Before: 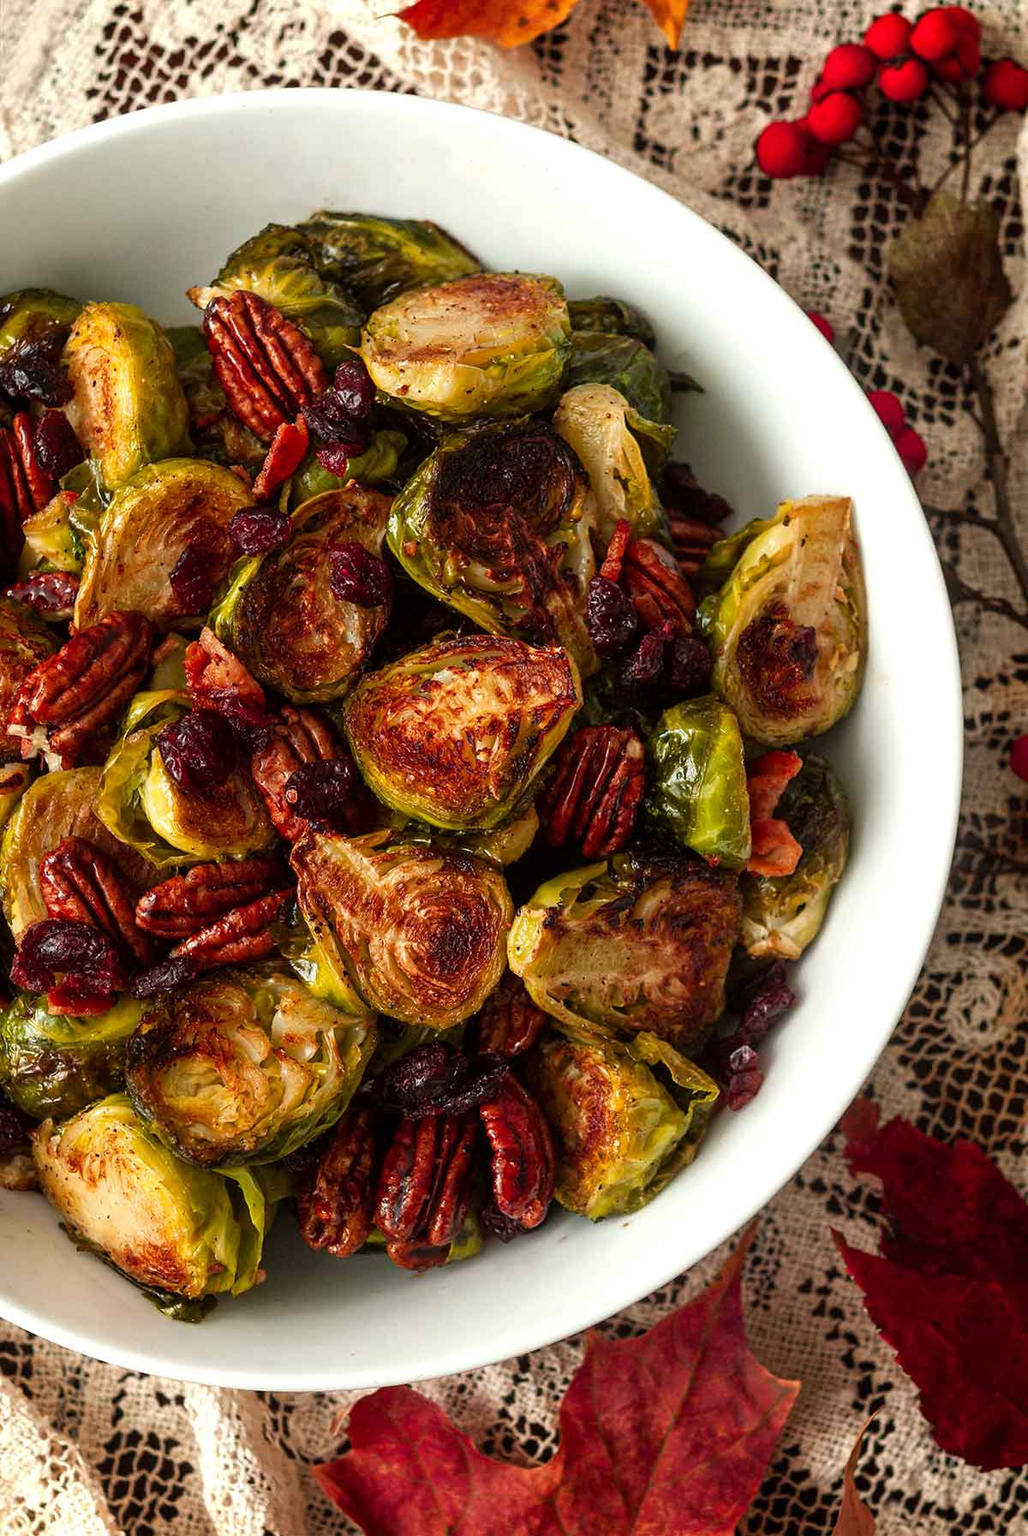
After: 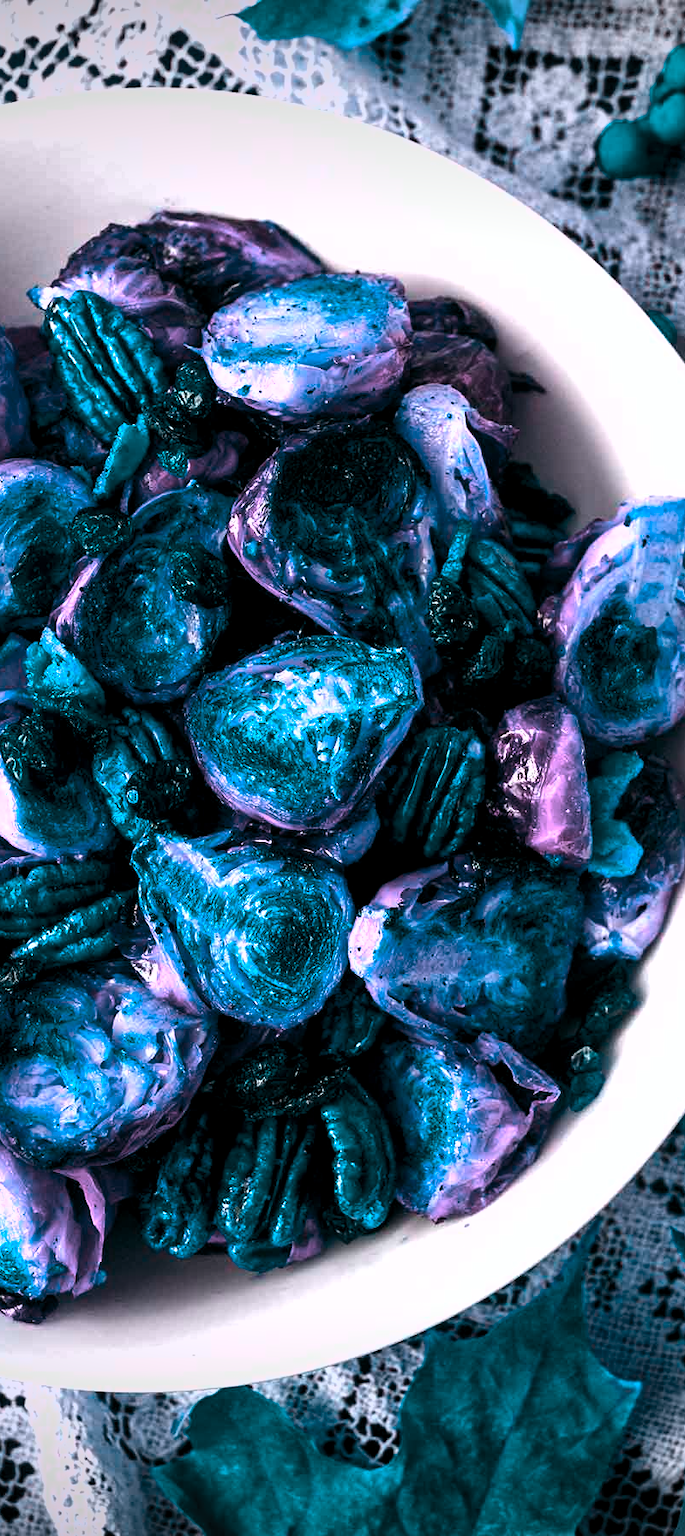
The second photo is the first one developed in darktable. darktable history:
shadows and highlights: shadows 61.58, white point adjustment 0.348, highlights -34.16, compress 83.76%, shadows color adjustment 99.15%, highlights color adjustment 0.376%
vignetting: fall-off start 100.62%, width/height ratio 1.304
color balance rgb: shadows lift › luminance -20.419%, global offset › luminance -0.326%, global offset › chroma 0.116%, global offset › hue 167.69°, perceptual saturation grading › global saturation 0.156%, hue shift -147.31°, contrast 34.915%, saturation formula JzAzBz (2021)
crop and rotate: left 15.557%, right 17.702%
